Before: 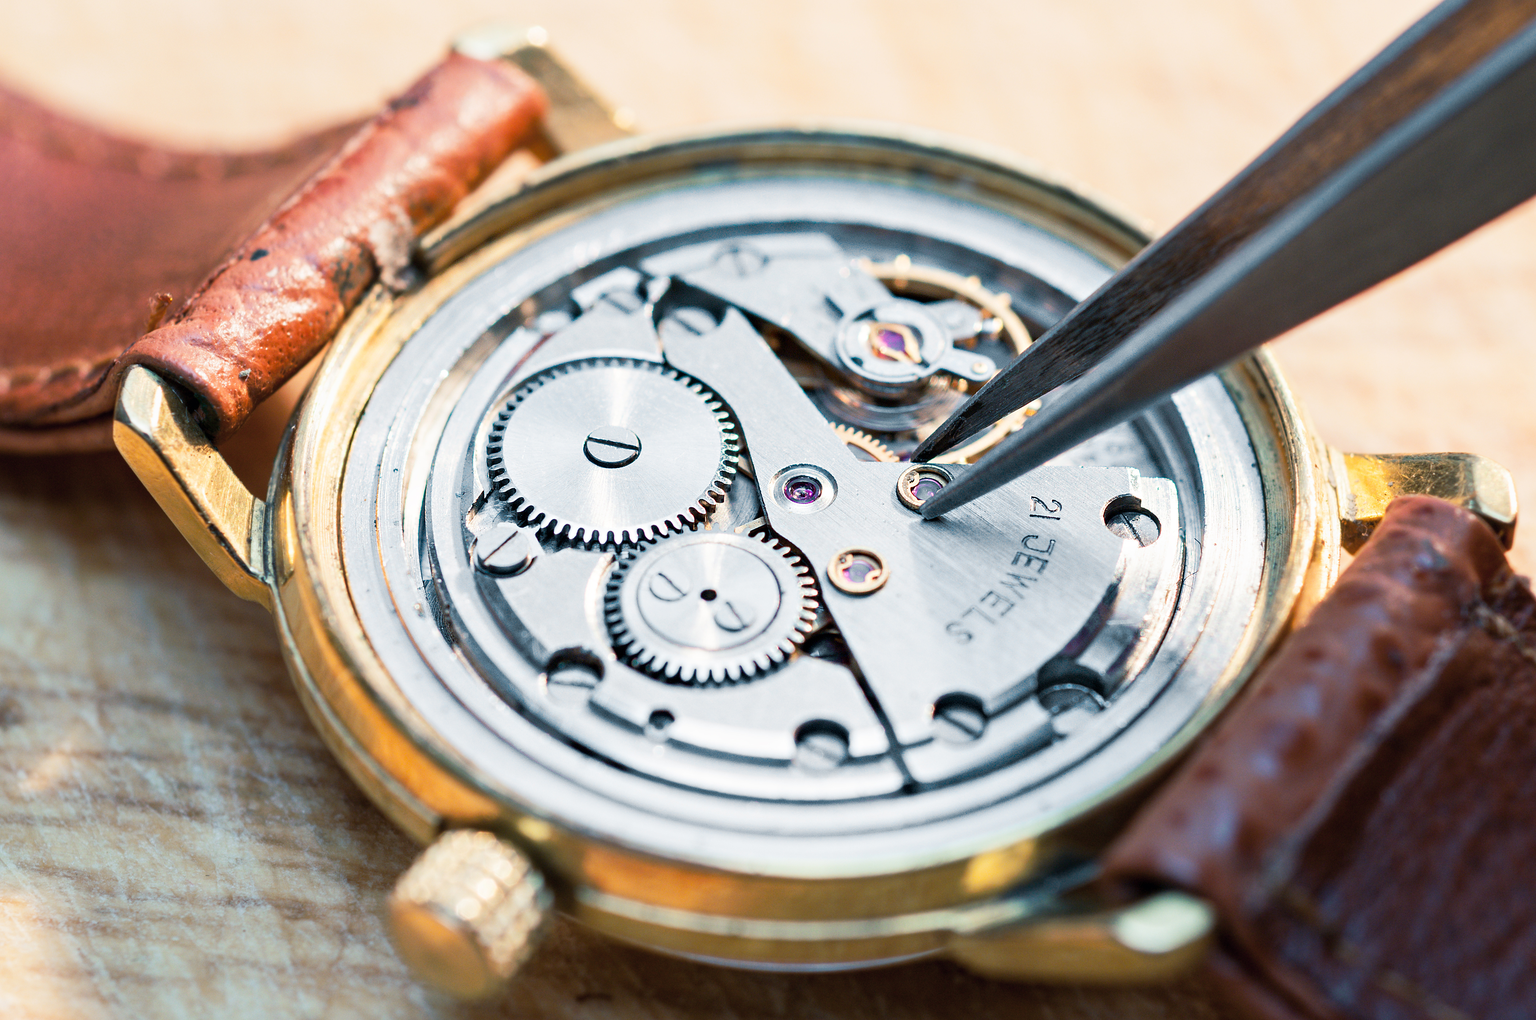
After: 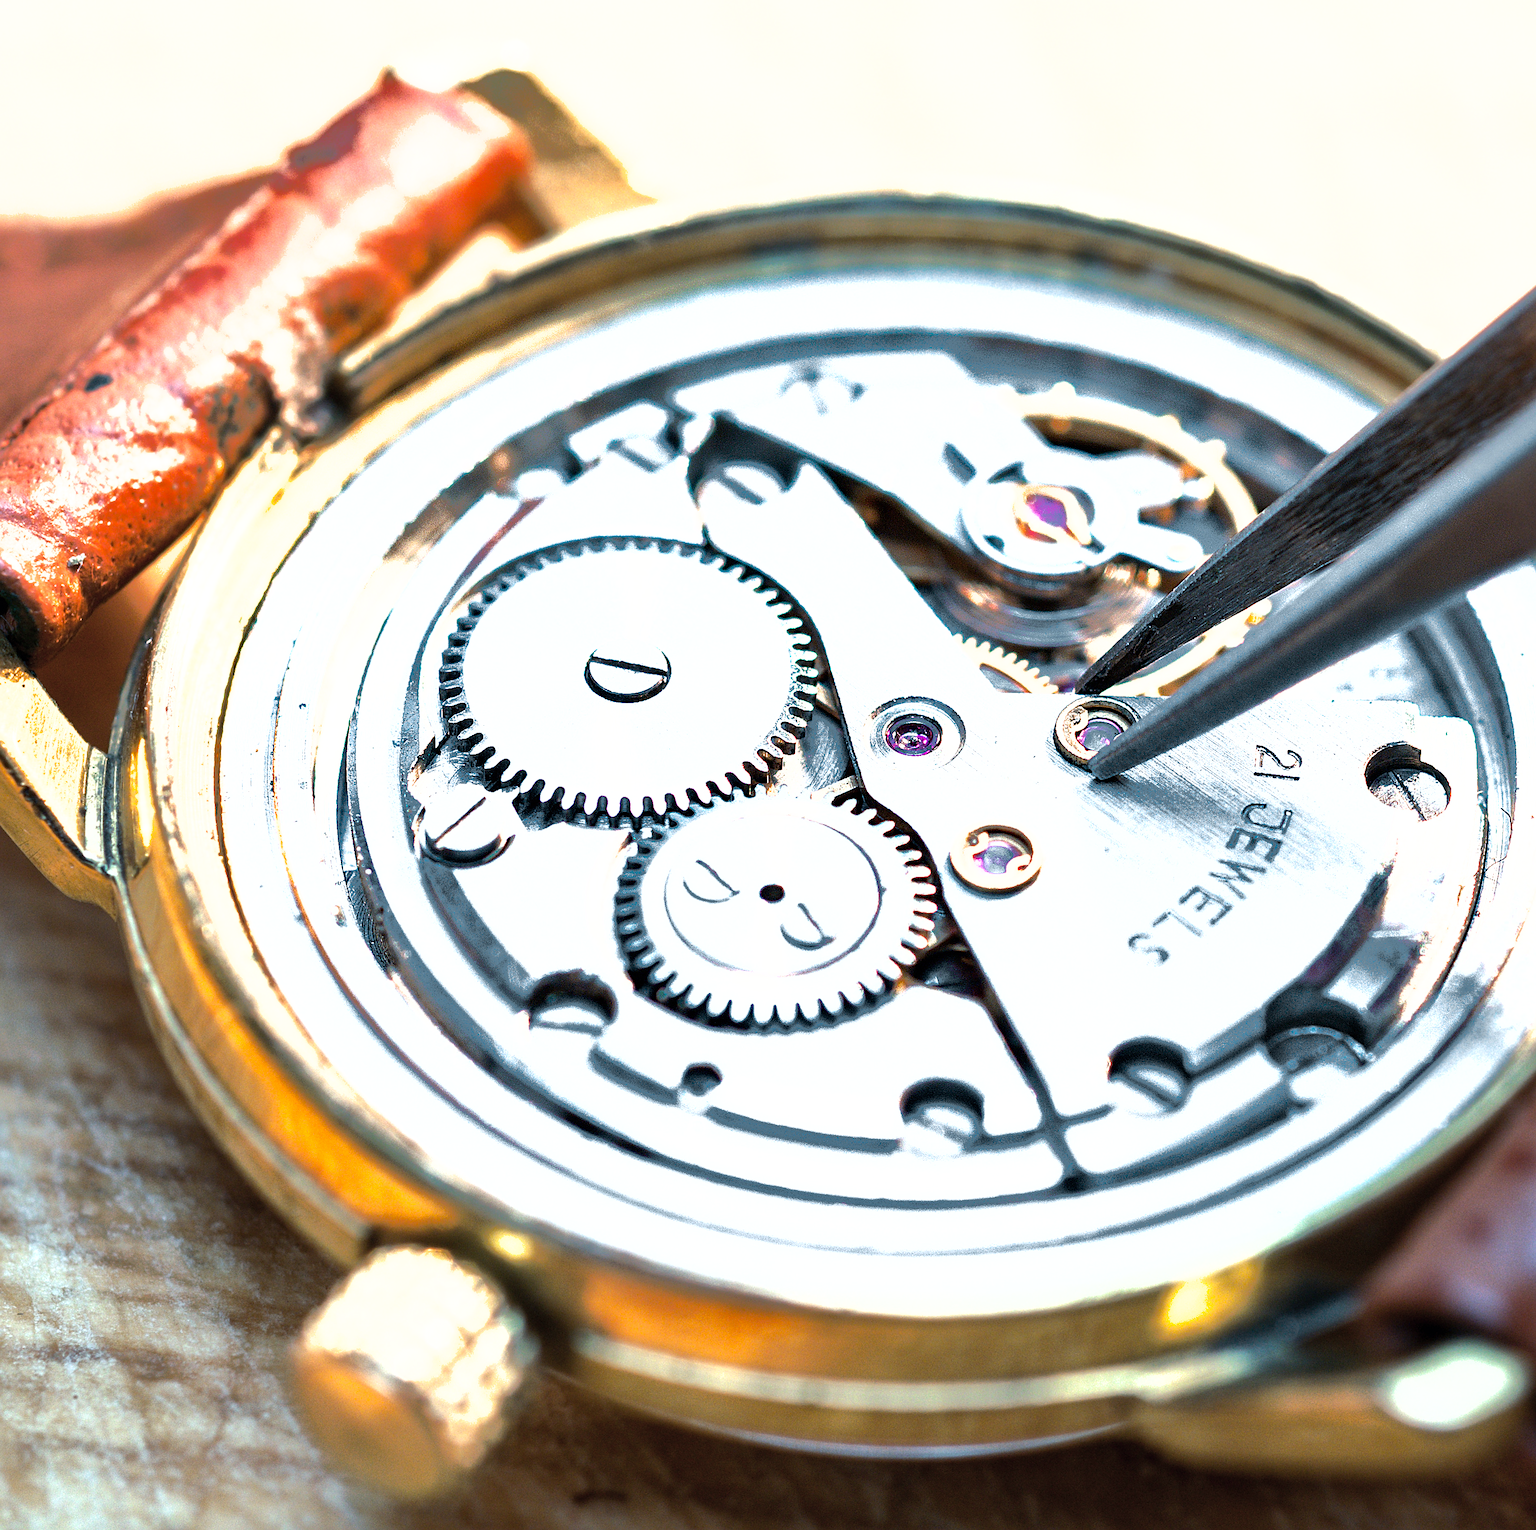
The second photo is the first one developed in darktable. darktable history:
sharpen: on, module defaults
exposure: exposure 0.131 EV, compensate highlight preservation false
shadows and highlights: shadows 40, highlights -60
tone equalizer: -8 EV -0.75 EV, -7 EV -0.7 EV, -6 EV -0.6 EV, -5 EV -0.4 EV, -3 EV 0.4 EV, -2 EV 0.6 EV, -1 EV 0.7 EV, +0 EV 0.75 EV, edges refinement/feathering 500, mask exposure compensation -1.57 EV, preserve details no
crop and rotate: left 12.648%, right 20.685%
